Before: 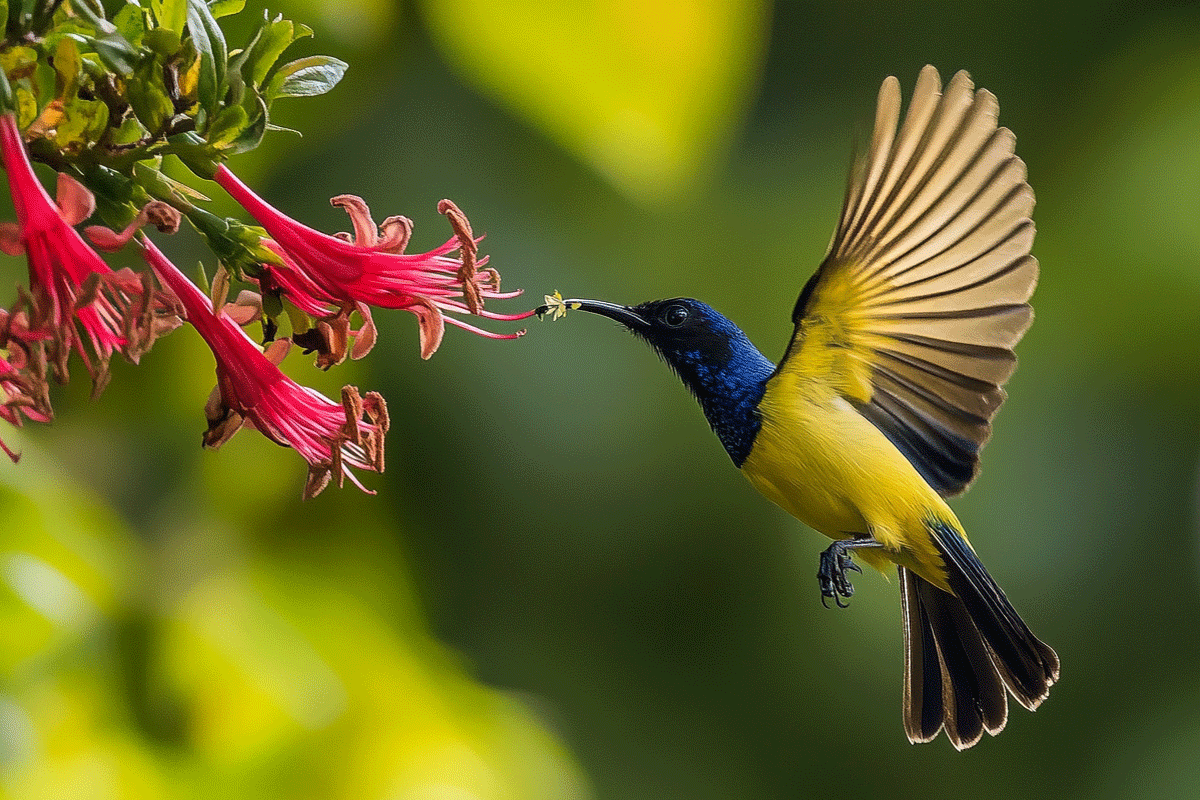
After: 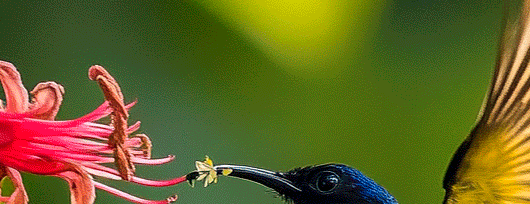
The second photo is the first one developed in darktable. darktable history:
crop: left 29.086%, top 16.847%, right 26.666%, bottom 57.558%
